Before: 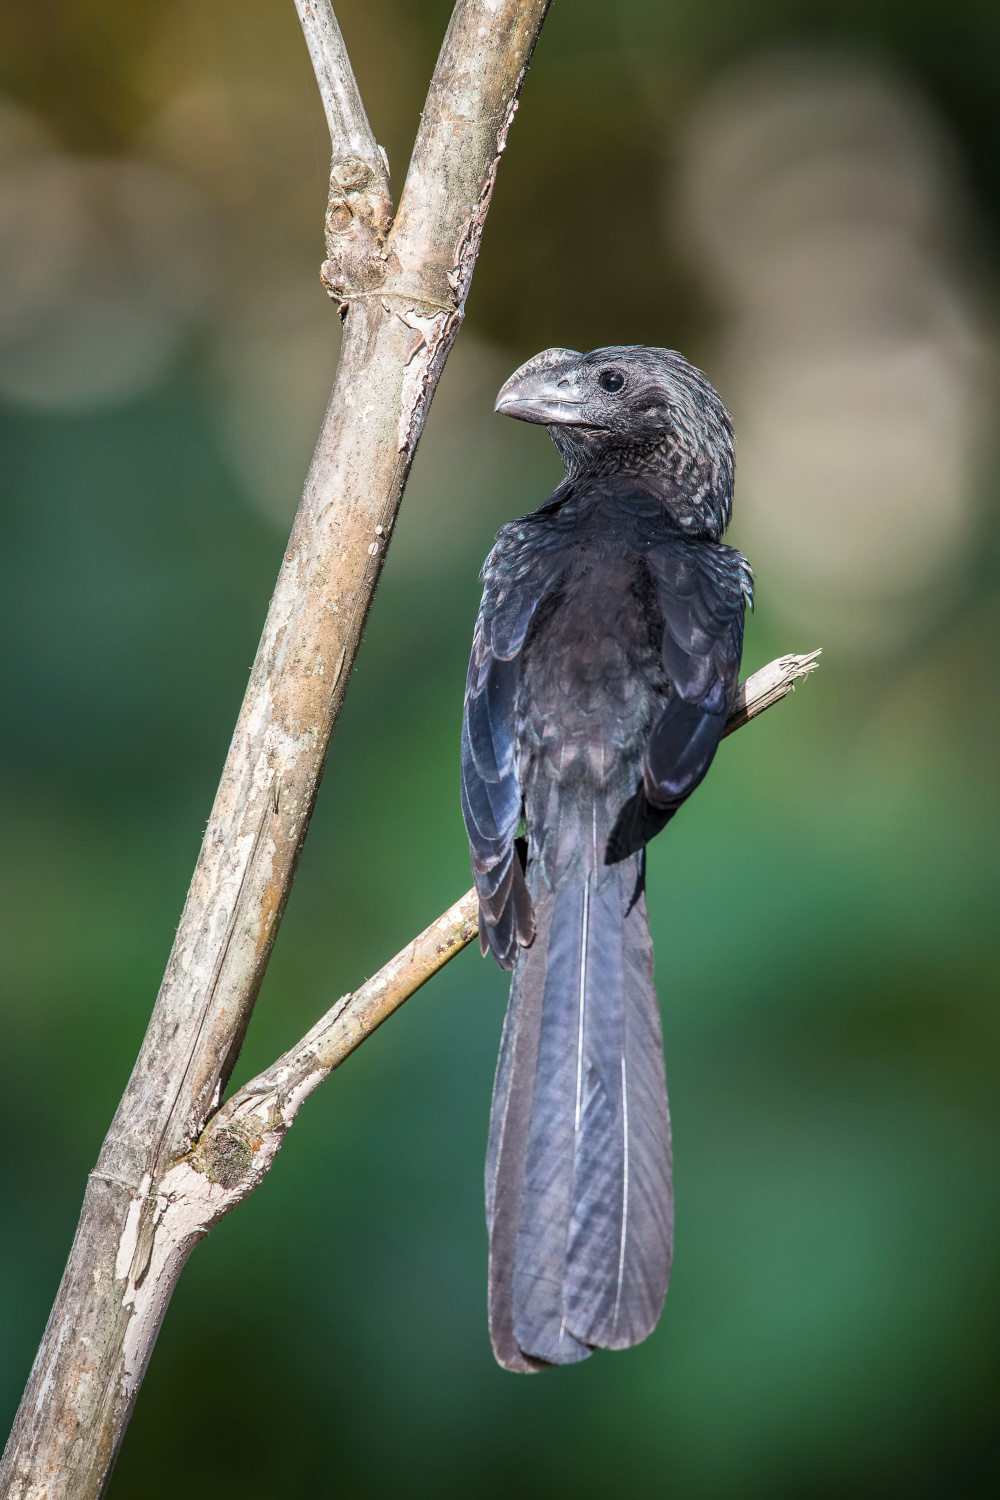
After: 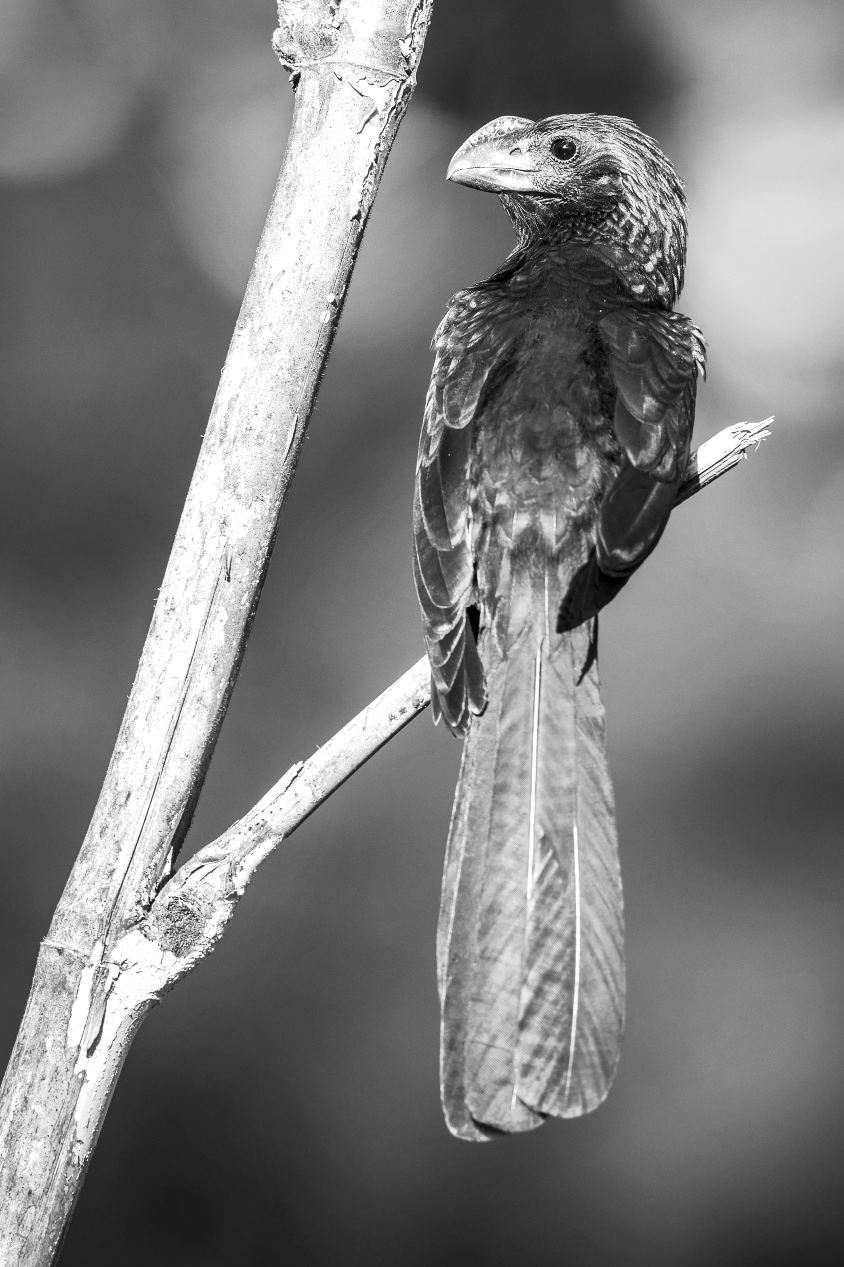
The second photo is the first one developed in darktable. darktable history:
exposure: black level correction 0.001, exposure 0.5 EV, compensate exposure bias true, compensate highlight preservation false
monochrome: size 3.1
crop and rotate: left 4.842%, top 15.51%, right 10.668%
tone curve: curves: ch0 [(0, 0) (0.003, 0.003) (0.011, 0.012) (0.025, 0.023) (0.044, 0.04) (0.069, 0.056) (0.1, 0.082) (0.136, 0.107) (0.177, 0.144) (0.224, 0.186) (0.277, 0.237) (0.335, 0.297) (0.399, 0.37) (0.468, 0.465) (0.543, 0.567) (0.623, 0.68) (0.709, 0.782) (0.801, 0.86) (0.898, 0.924) (1, 1)], preserve colors none
